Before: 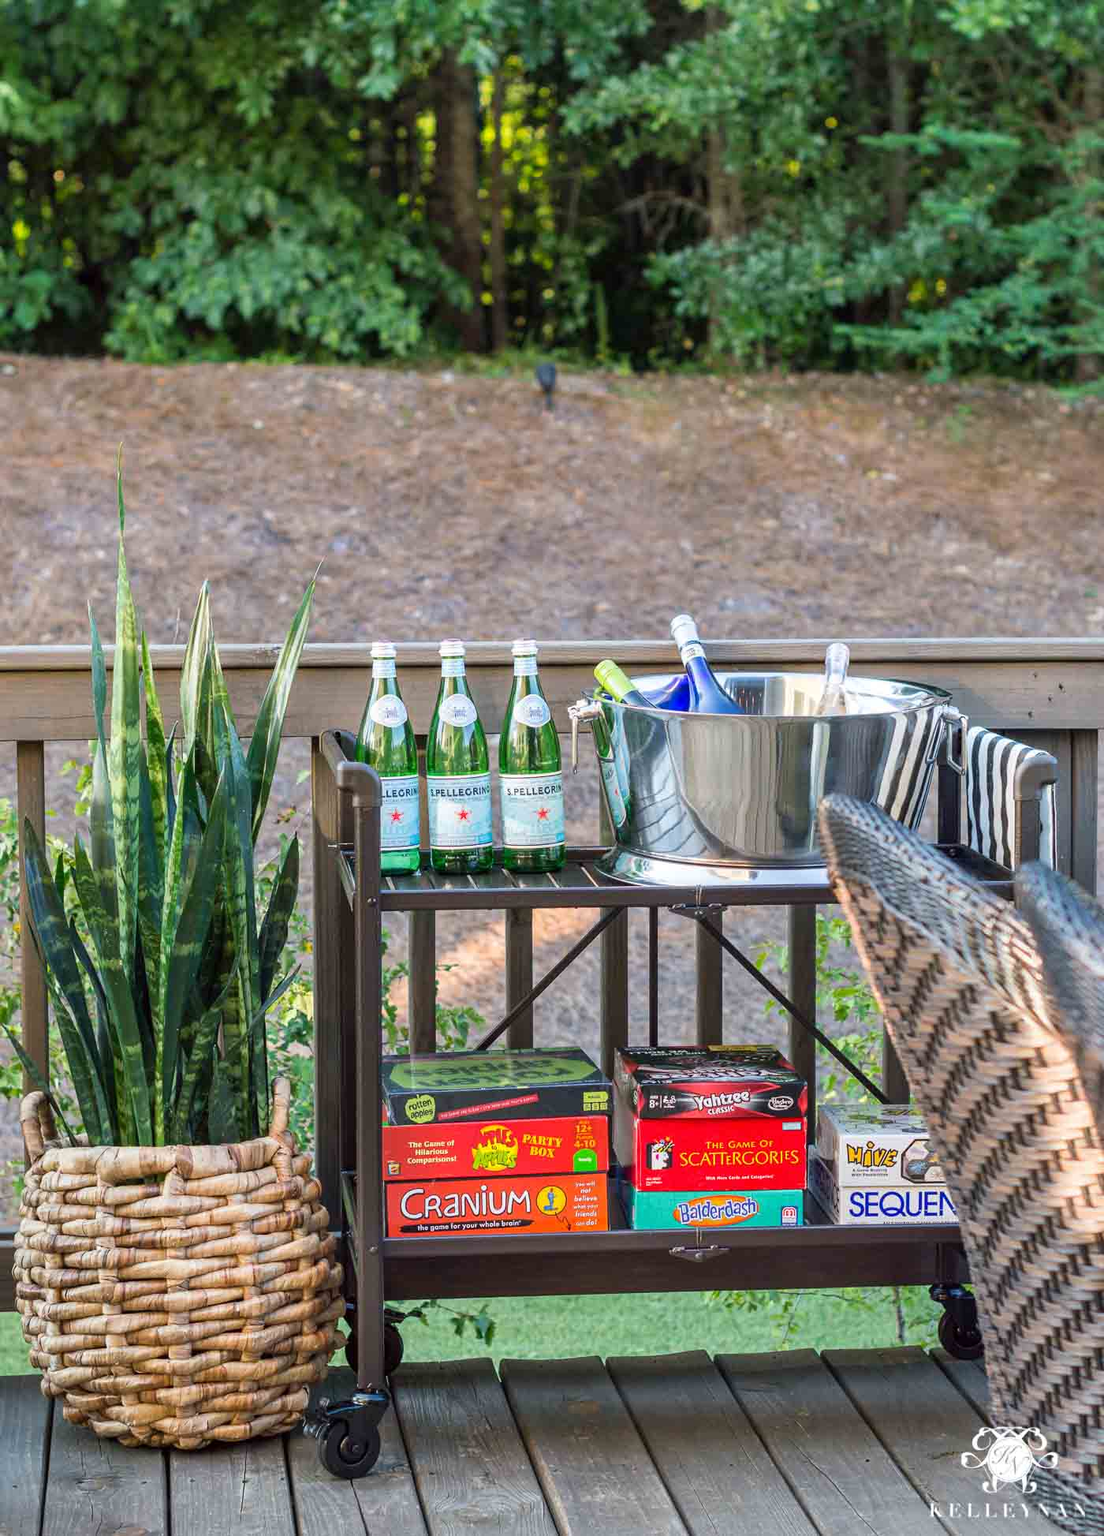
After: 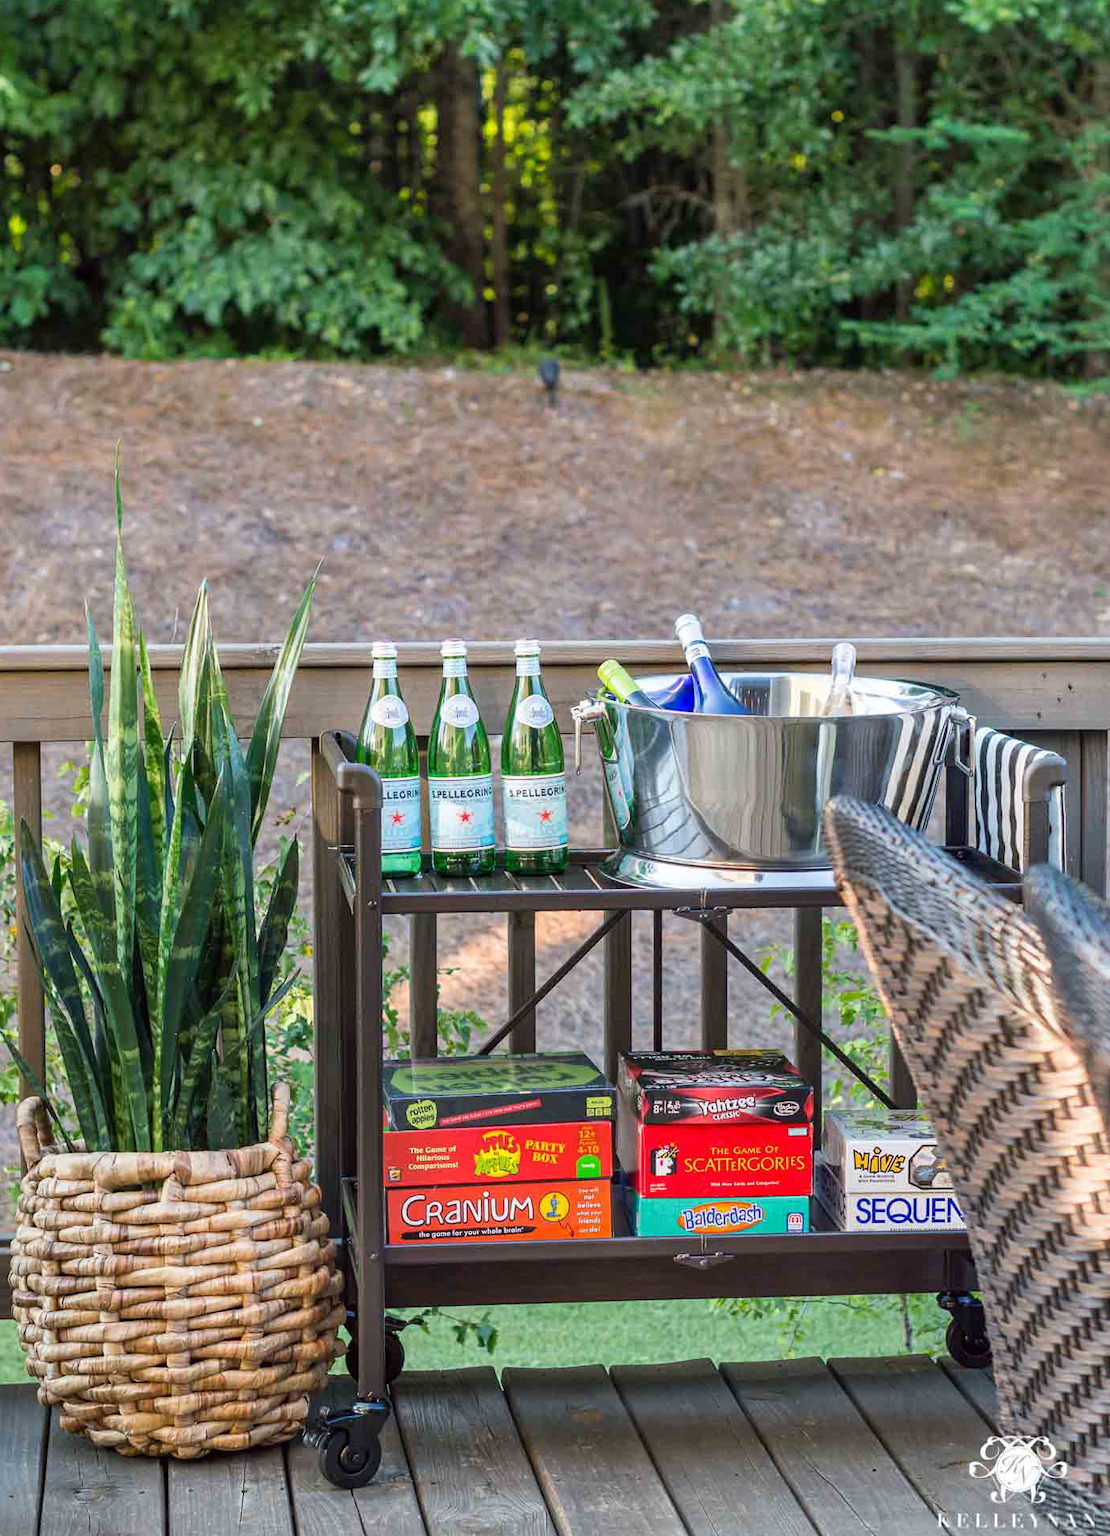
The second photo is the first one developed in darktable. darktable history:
crop: left 0.418%, top 0.546%, right 0.206%, bottom 0.635%
